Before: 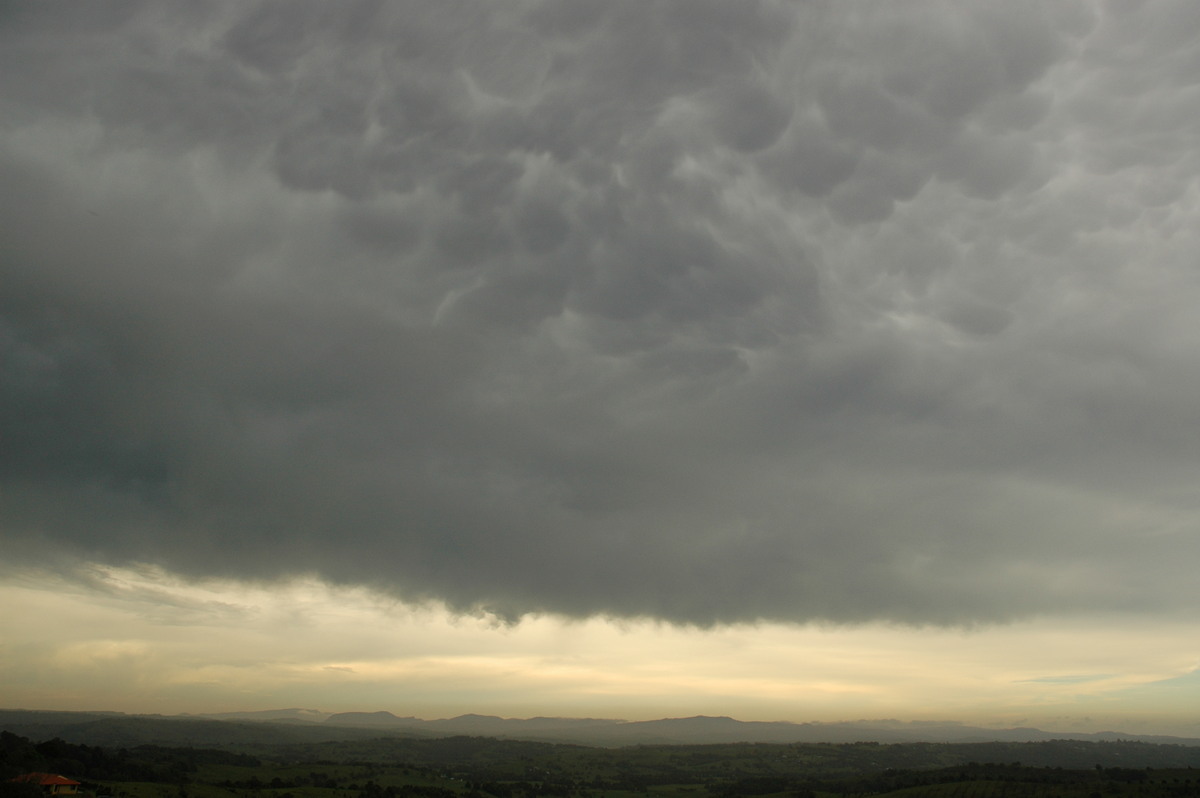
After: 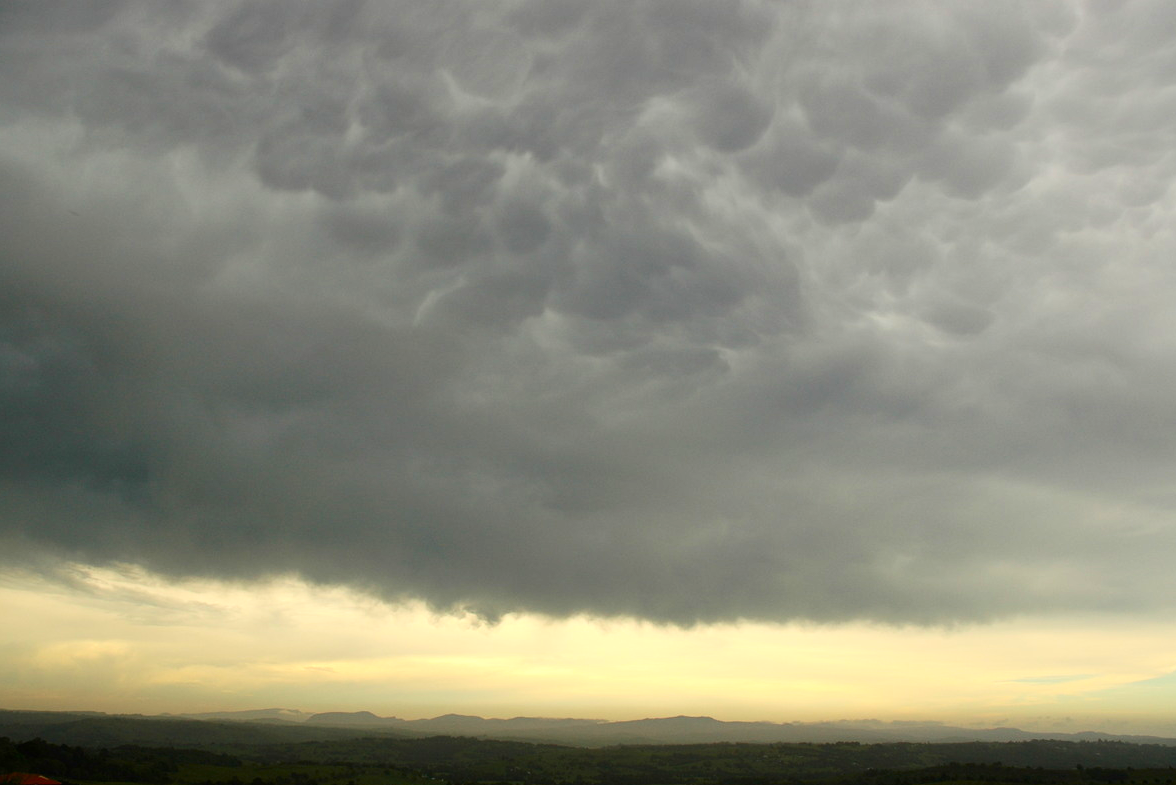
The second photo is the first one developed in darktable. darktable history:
crop: left 1.634%, right 0.289%, bottom 1.548%
shadows and highlights: shadows 20.19, highlights -19.8, soften with gaussian
exposure: exposure 0.374 EV, compensate highlight preservation false
contrast brightness saturation: contrast 0.179, saturation 0.309
